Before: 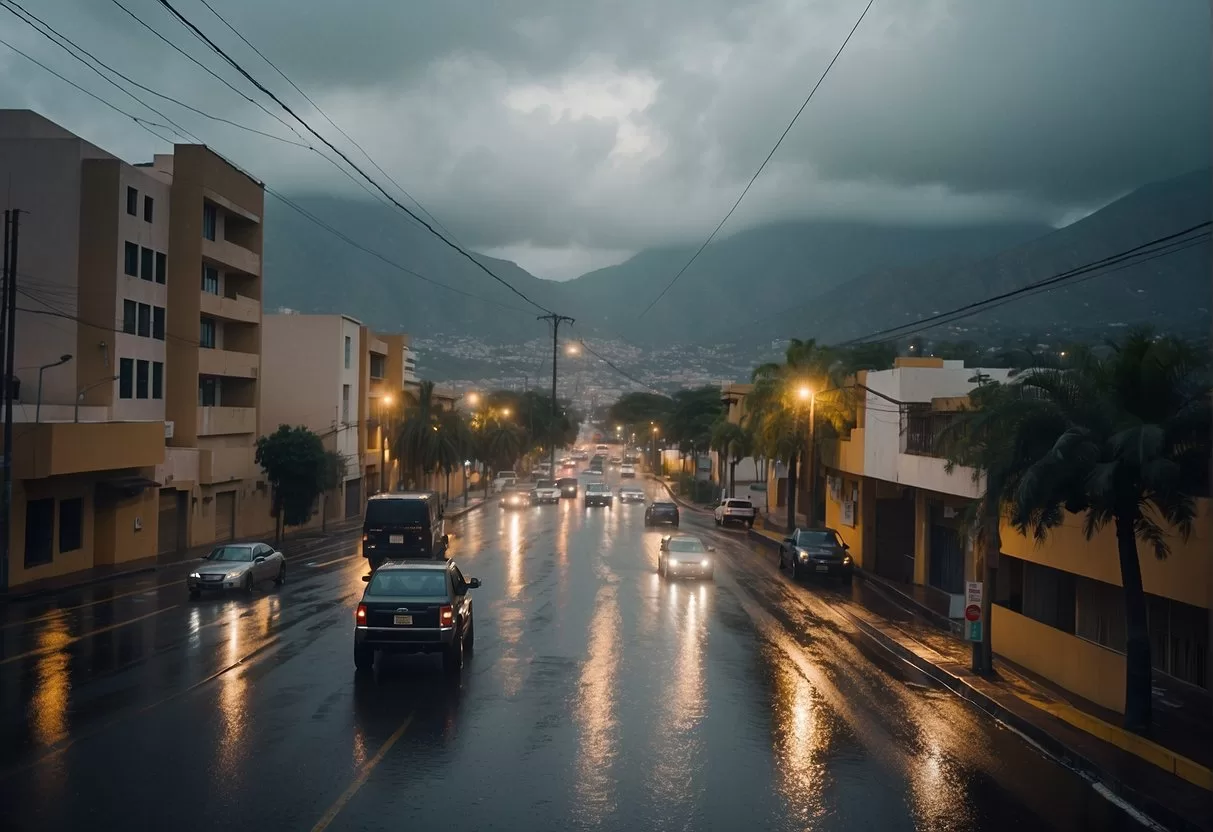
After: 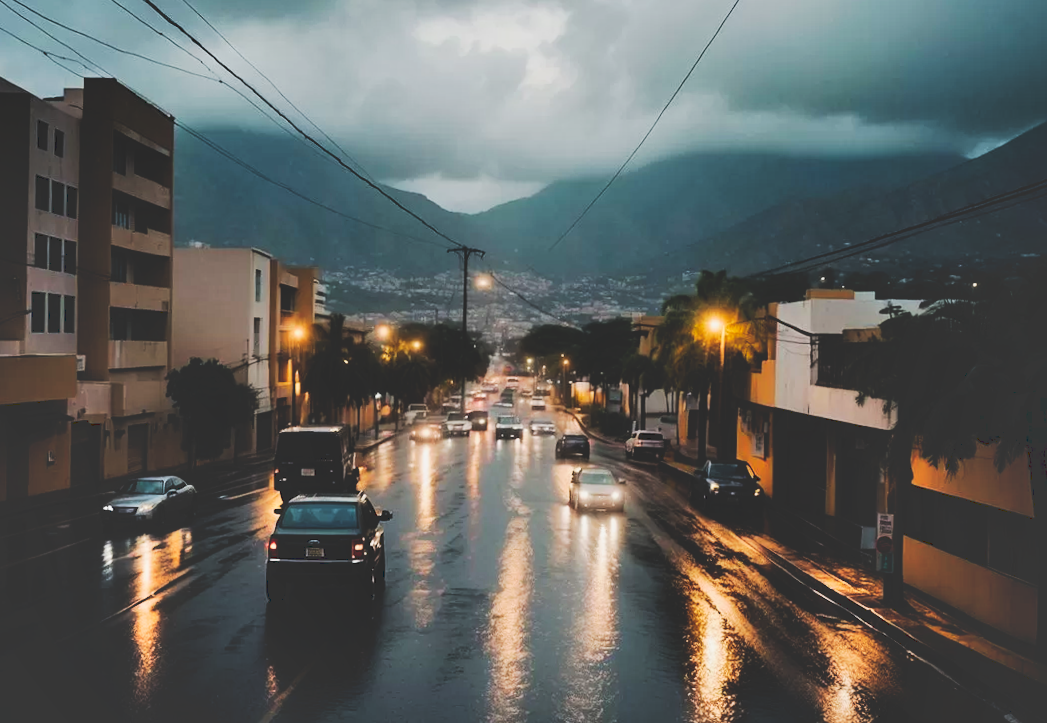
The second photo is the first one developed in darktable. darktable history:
filmic rgb: black relative exposure -7.65 EV, white relative exposure 4.56 EV, hardness 3.61, contrast 1.05
rotate and perspective: rotation -2.12°, lens shift (vertical) 0.009, lens shift (horizontal) -0.008, automatic cropping original format, crop left 0.036, crop right 0.964, crop top 0.05, crop bottom 0.959
shadows and highlights: low approximation 0.01, soften with gaussian
tone curve: curves: ch0 [(0, 0) (0.003, 0.156) (0.011, 0.156) (0.025, 0.161) (0.044, 0.161) (0.069, 0.161) (0.1, 0.166) (0.136, 0.168) (0.177, 0.179) (0.224, 0.202) (0.277, 0.241) (0.335, 0.296) (0.399, 0.378) (0.468, 0.484) (0.543, 0.604) (0.623, 0.728) (0.709, 0.822) (0.801, 0.918) (0.898, 0.98) (1, 1)], preserve colors none
crop and rotate: angle -1.96°, left 3.097%, top 4.154%, right 1.586%, bottom 0.529%
